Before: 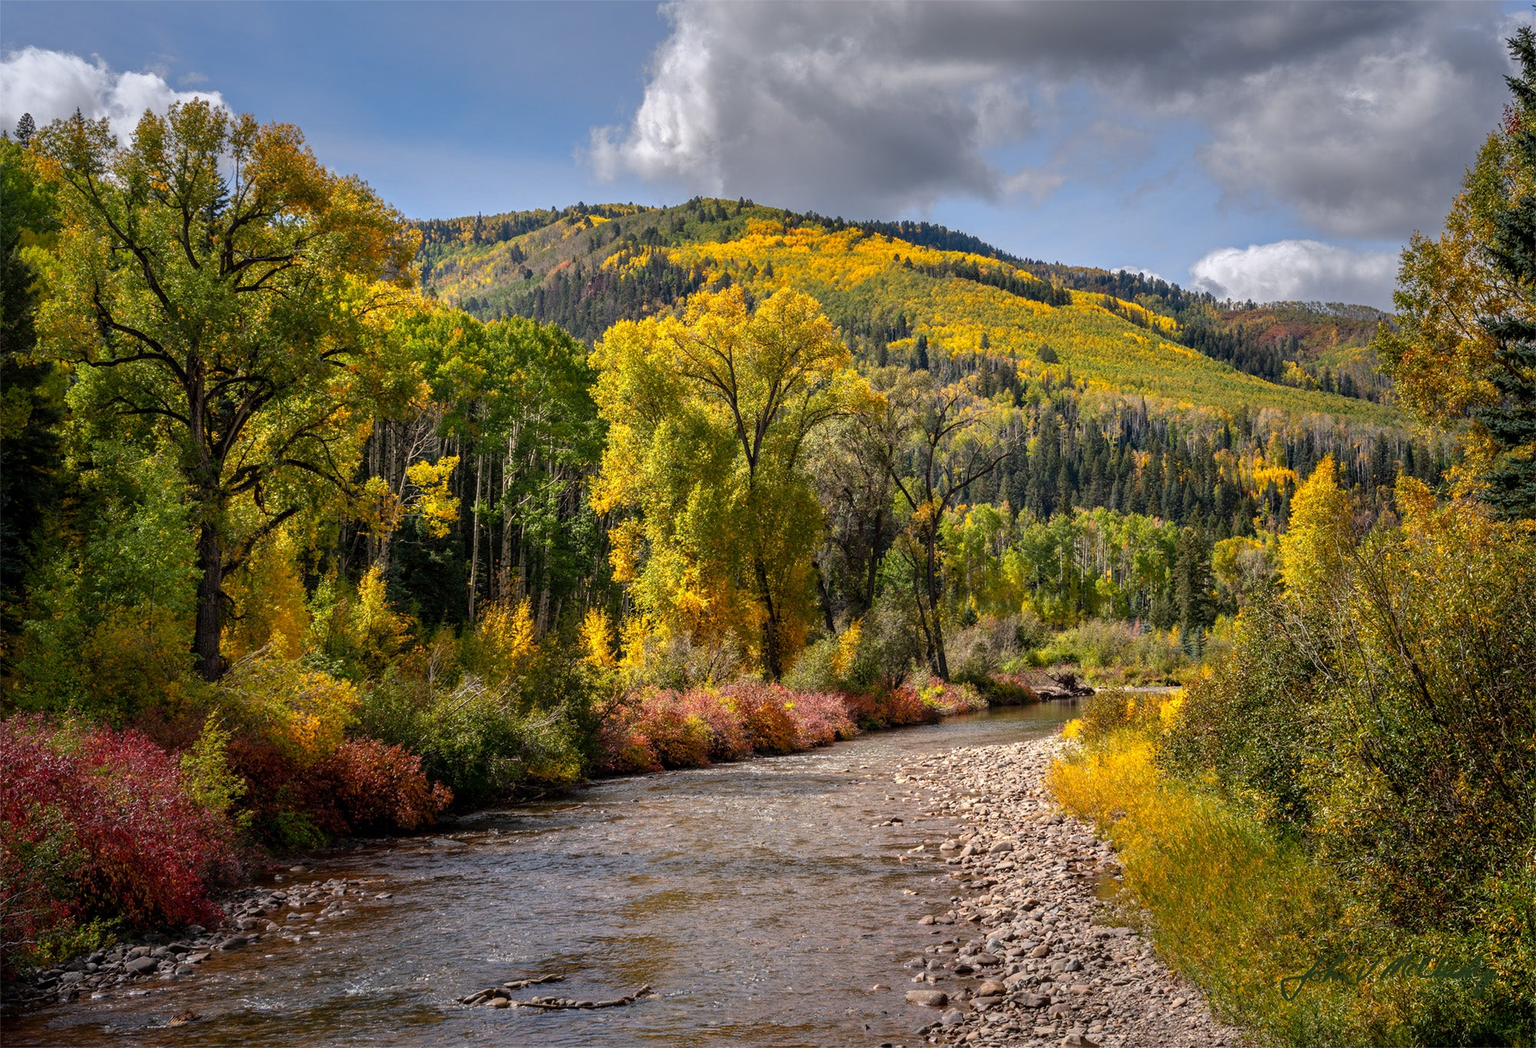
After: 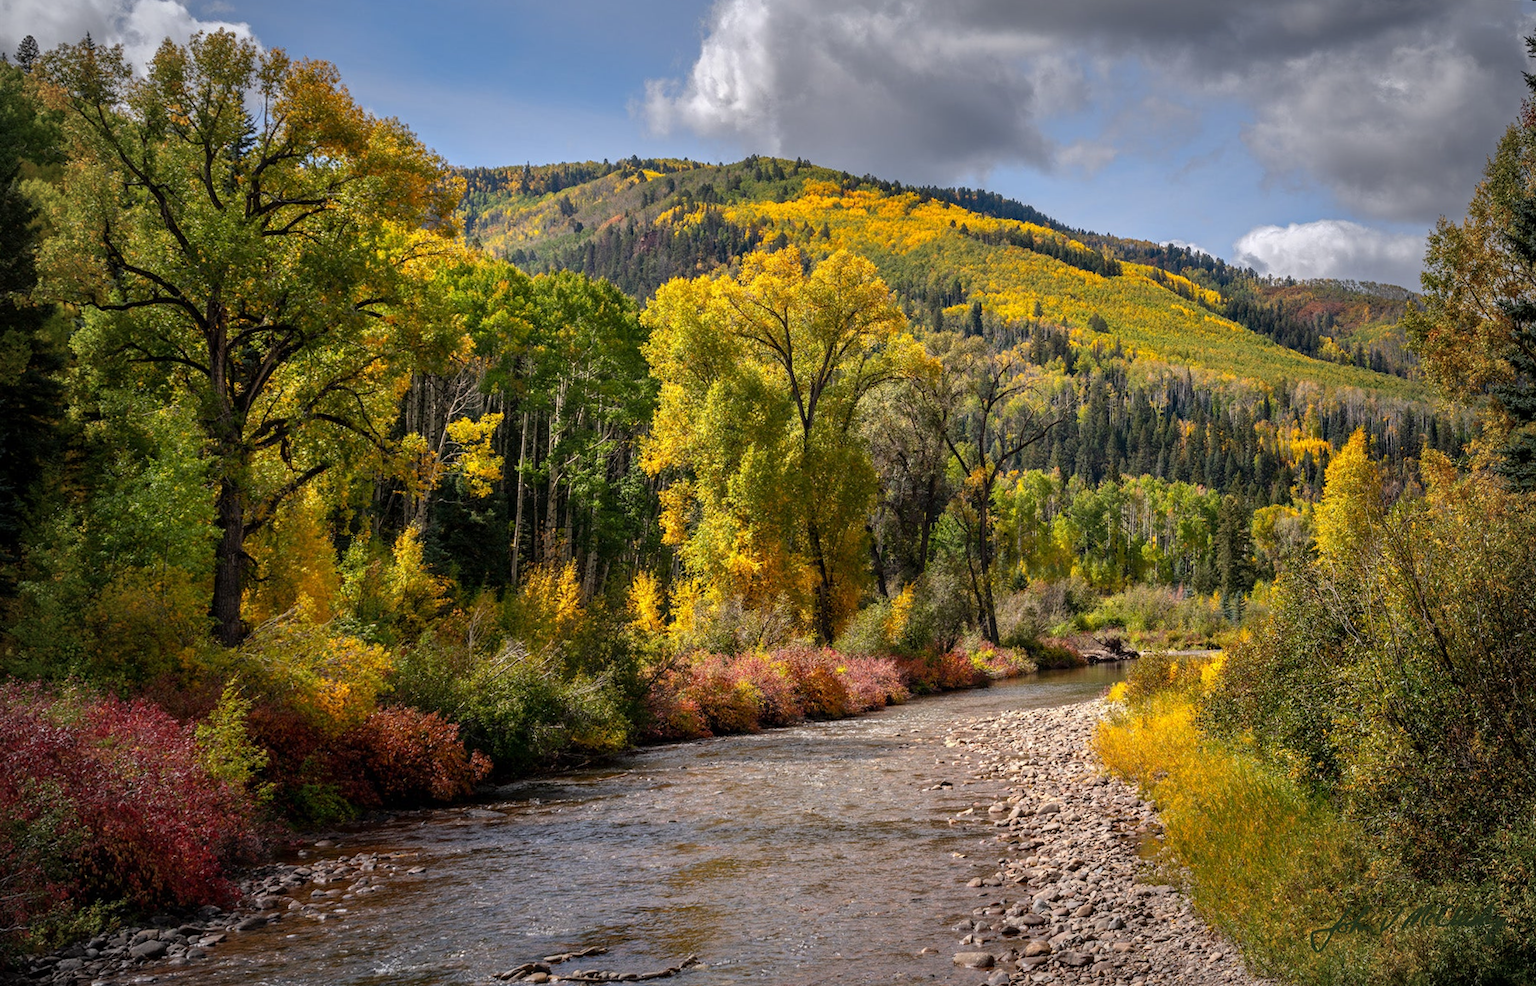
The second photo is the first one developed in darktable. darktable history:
vignetting: fall-off radius 60.65%
rotate and perspective: rotation 0.679°, lens shift (horizontal) 0.136, crop left 0.009, crop right 0.991, crop top 0.078, crop bottom 0.95
